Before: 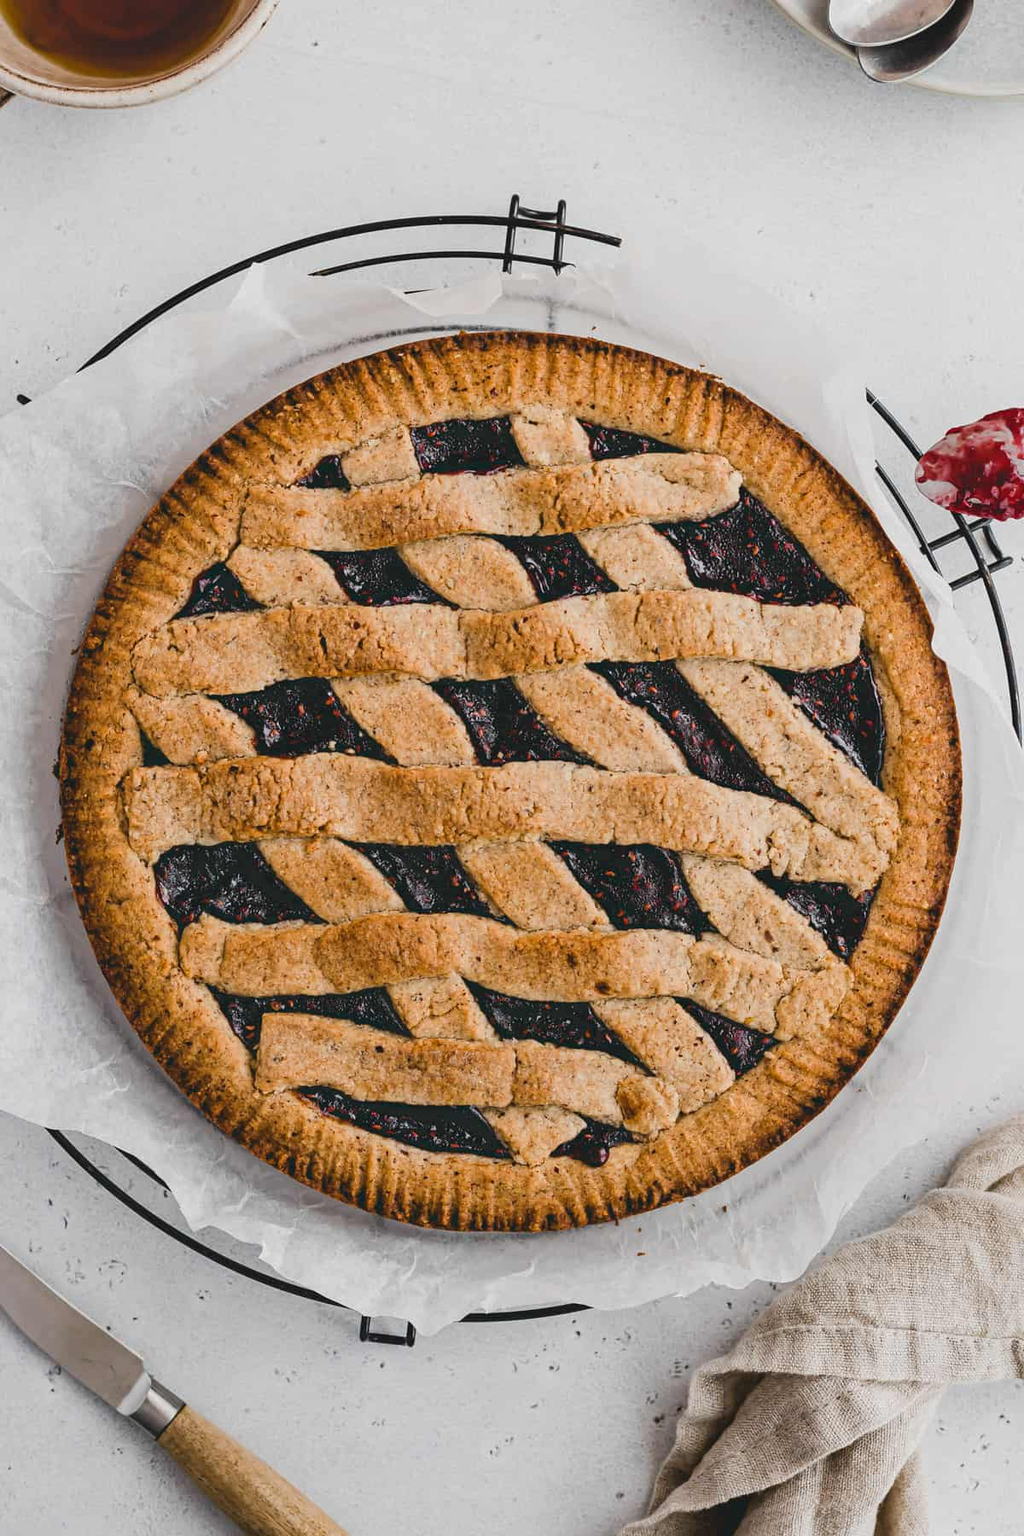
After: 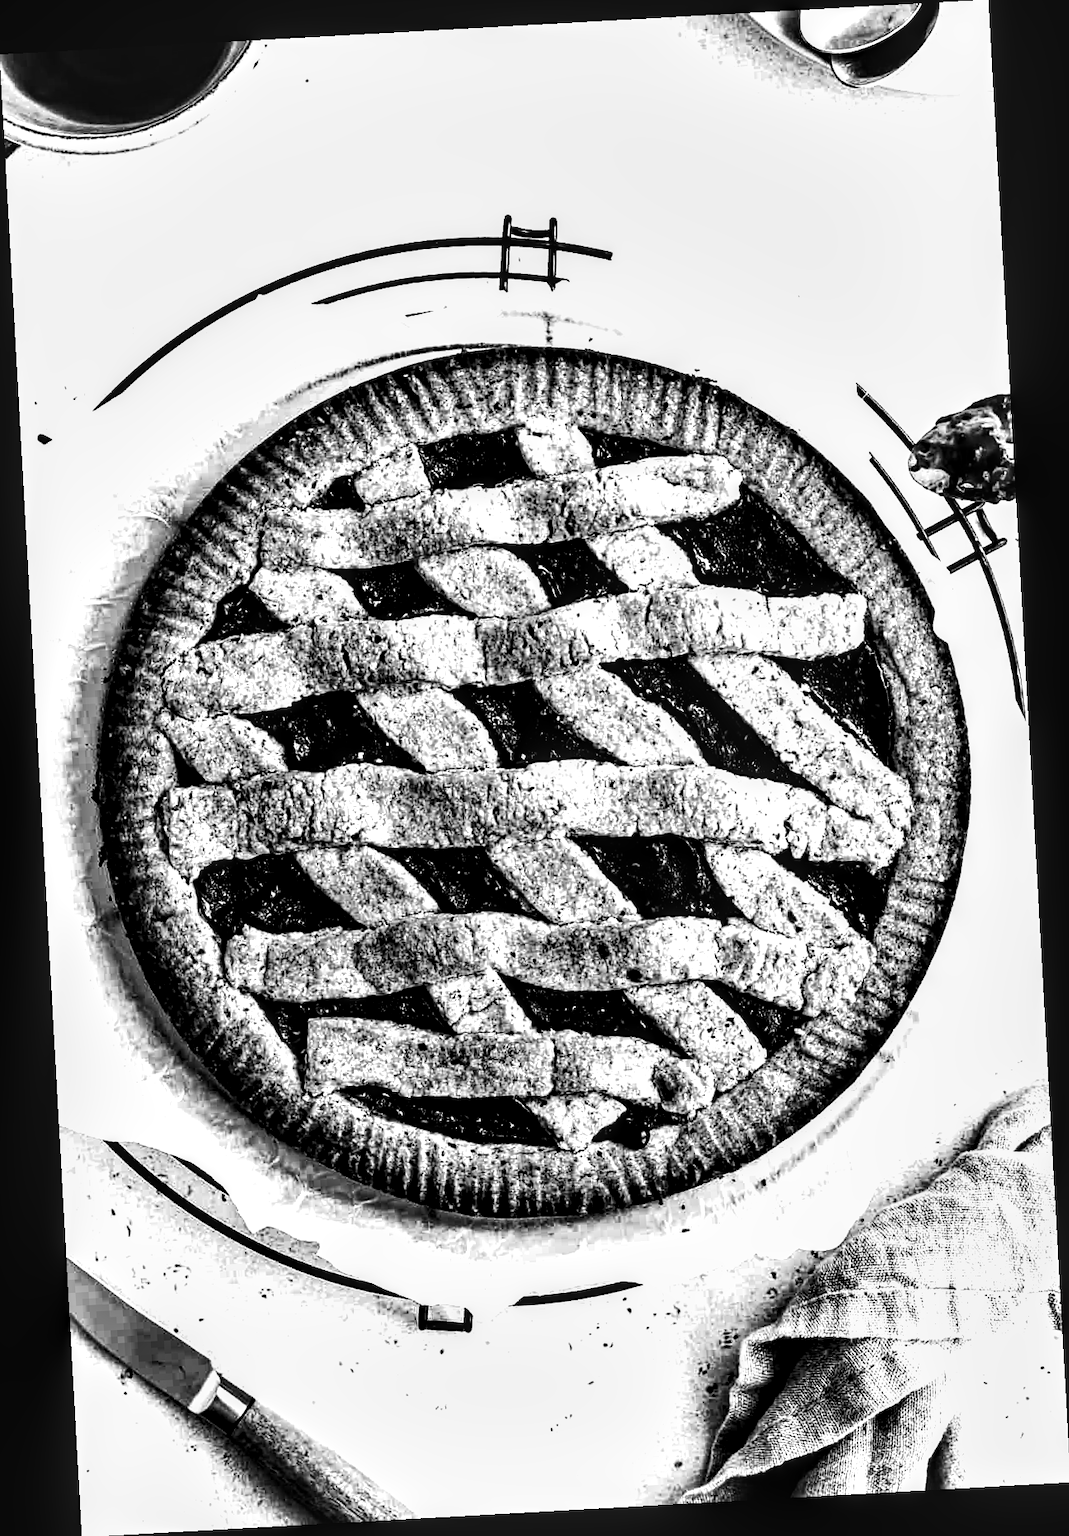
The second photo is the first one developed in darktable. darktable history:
white balance: red 1.05, blue 1.072
tone equalizer: -8 EV -1.08 EV, -7 EV -1.01 EV, -6 EV -0.867 EV, -5 EV -0.578 EV, -3 EV 0.578 EV, -2 EV 0.867 EV, -1 EV 1.01 EV, +0 EV 1.08 EV, edges refinement/feathering 500, mask exposure compensation -1.57 EV, preserve details no
filmic rgb: white relative exposure 2.2 EV, hardness 6.97
rotate and perspective: rotation -3.18°, automatic cropping off
shadows and highlights: soften with gaussian
monochrome: a 0, b 0, size 0.5, highlights 0.57
contrast brightness saturation: contrast -0.03, brightness -0.59, saturation -1
local contrast: highlights 79%, shadows 56%, detail 175%, midtone range 0.428
